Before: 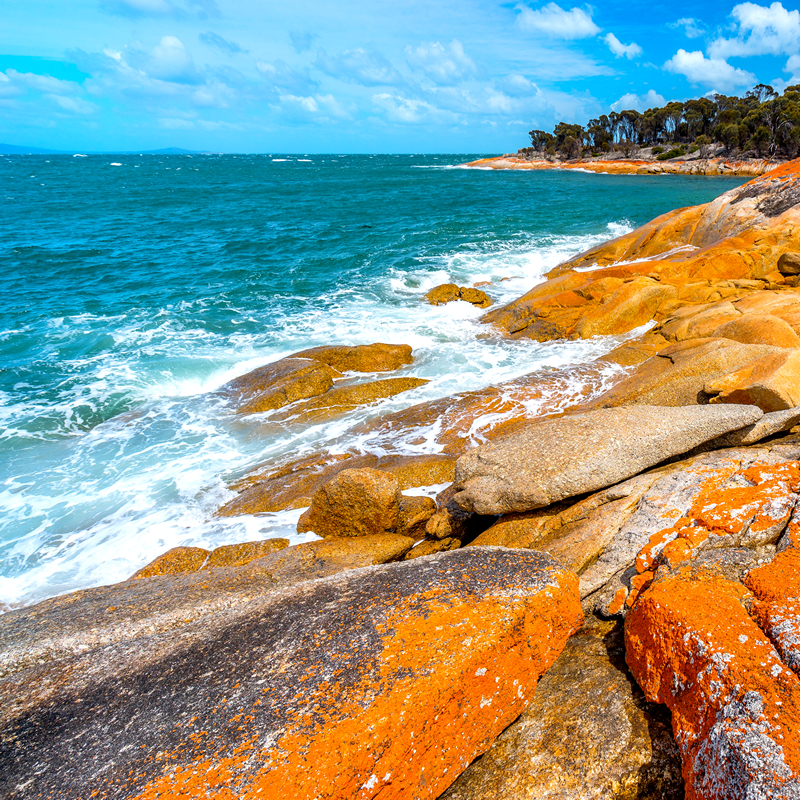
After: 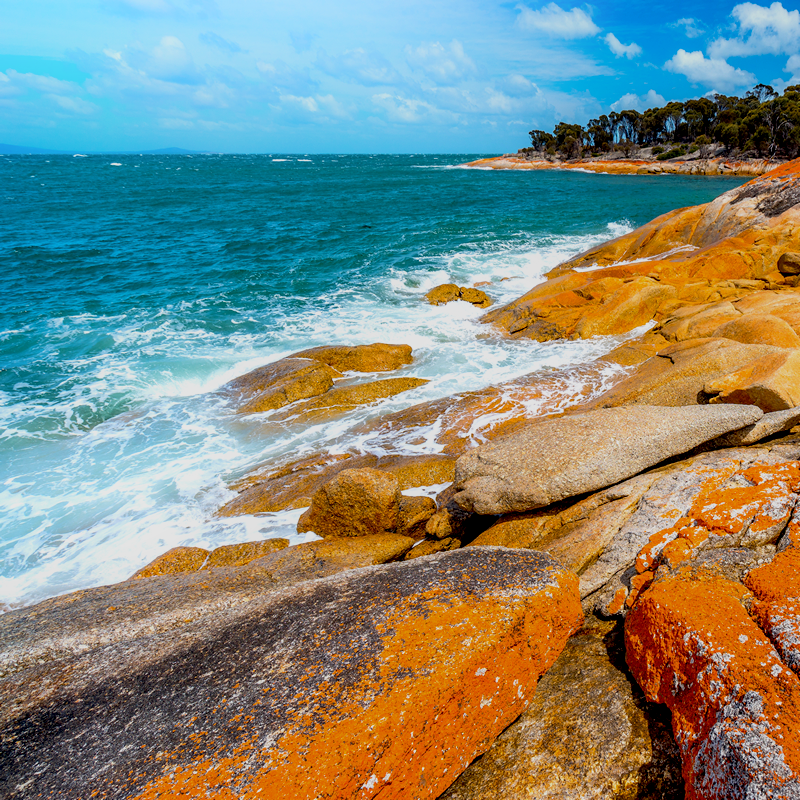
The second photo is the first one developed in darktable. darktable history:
exposure: black level correction 0.011, exposure -0.478 EV, compensate highlight preservation false
shadows and highlights: shadows -21.3, highlights 100, soften with gaussian
